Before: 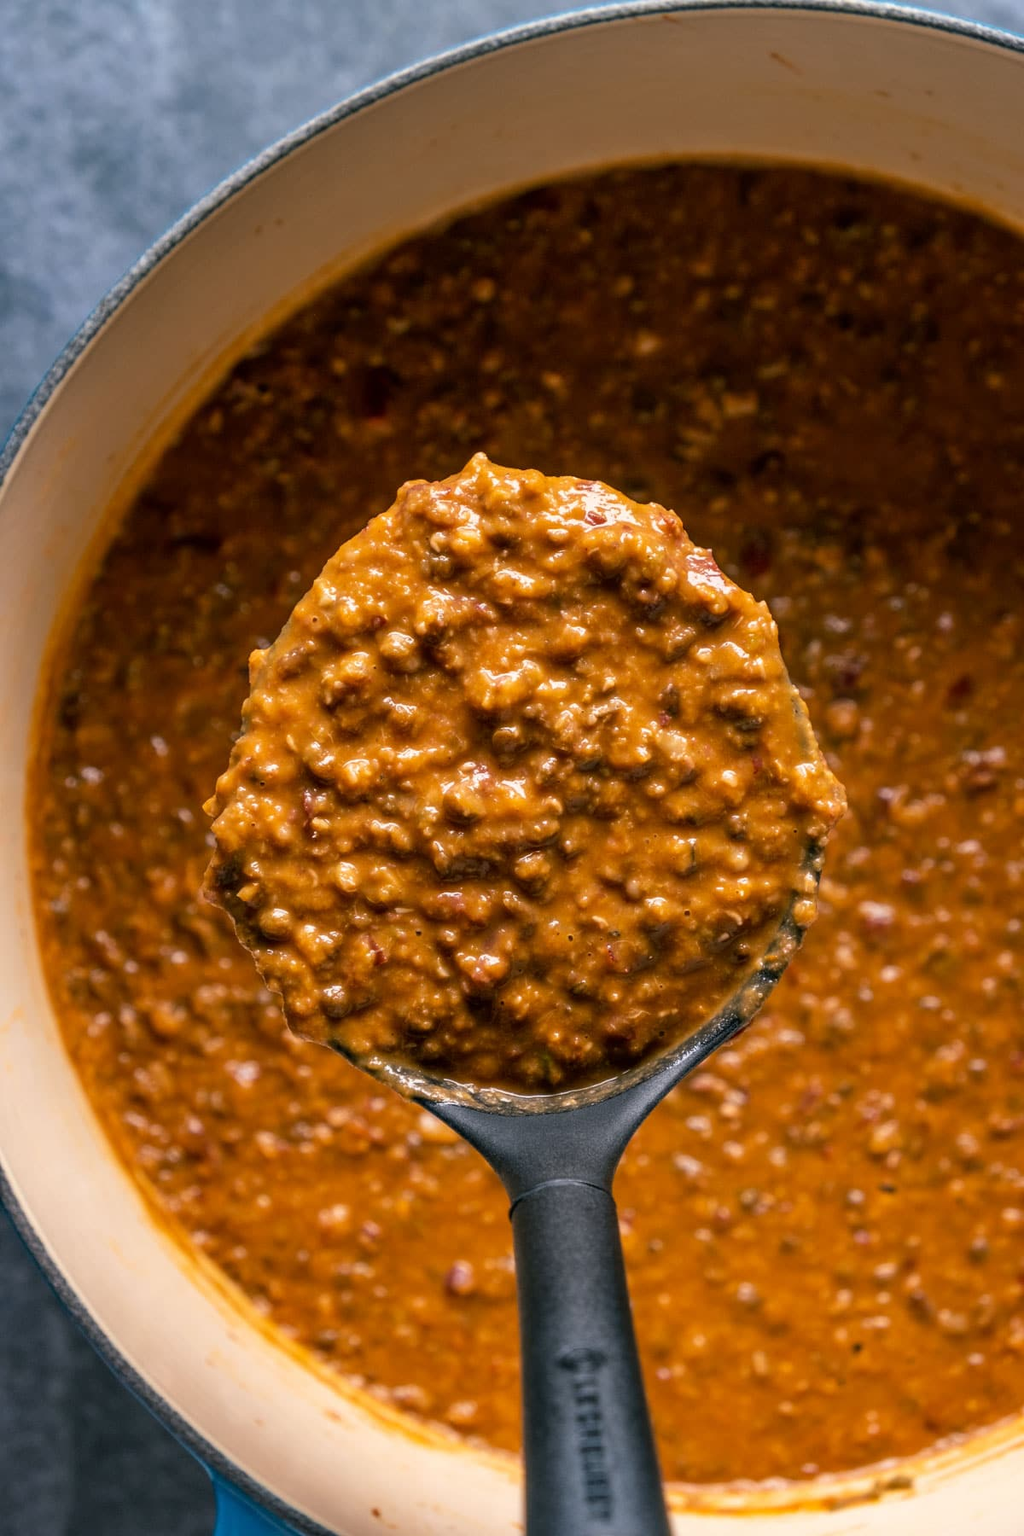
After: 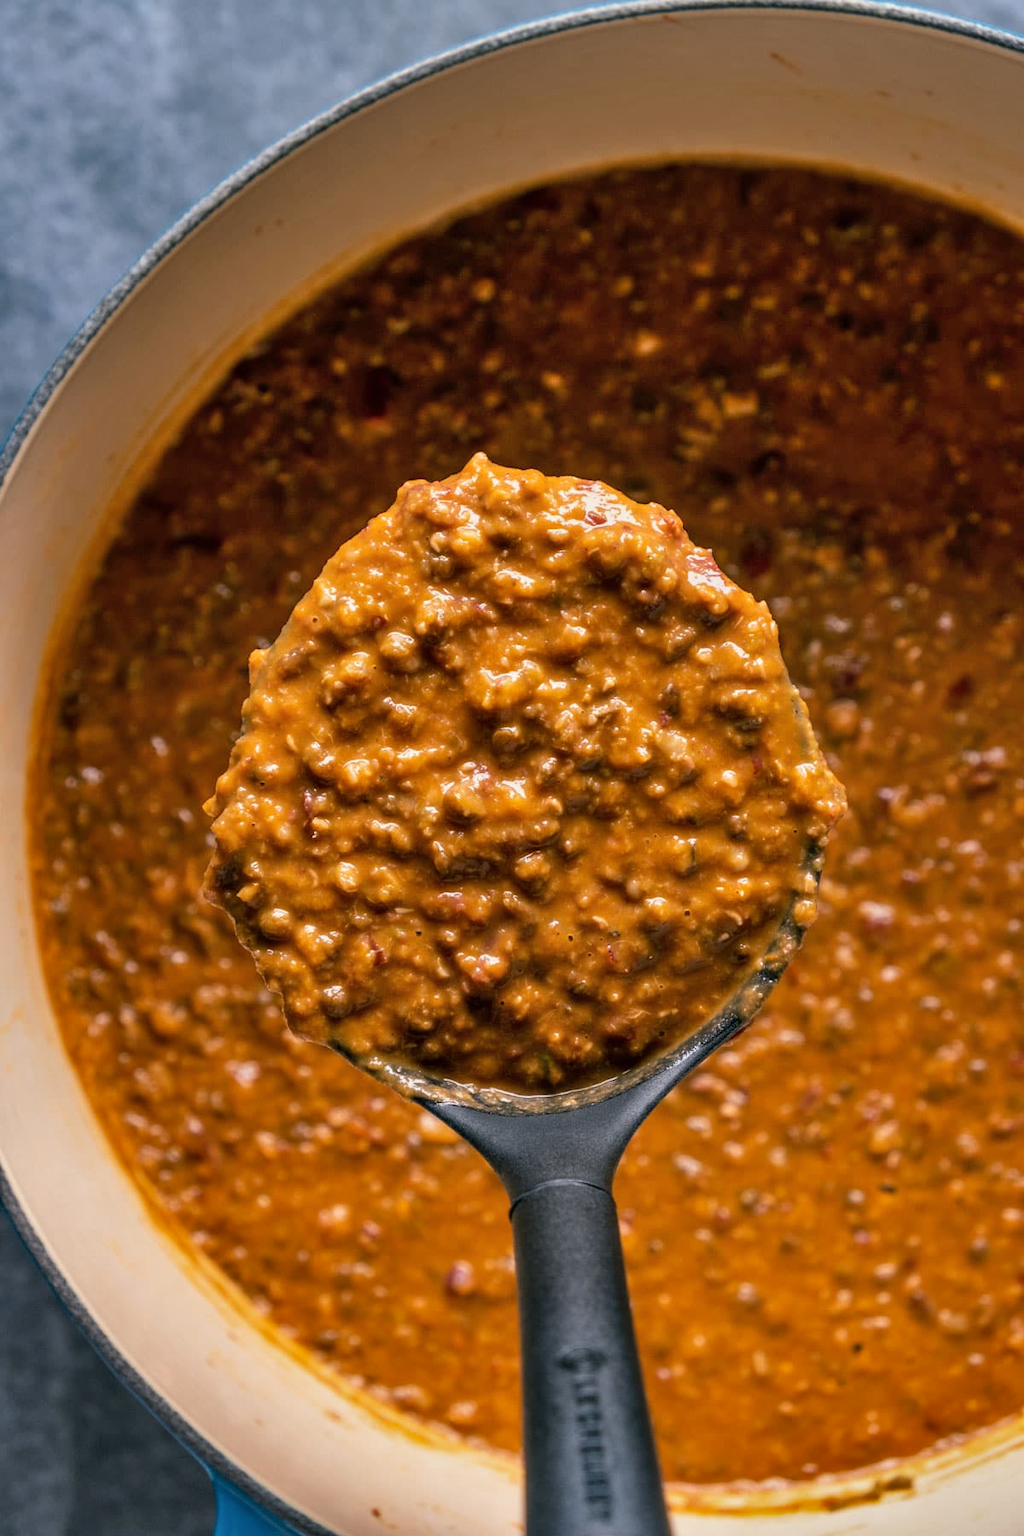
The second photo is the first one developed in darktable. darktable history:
shadows and highlights: radius 100.41, shadows 50.55, highlights -64.36, highlights color adjustment 49.82%, soften with gaussian
white balance: emerald 1
tone equalizer: -8 EV -0.002 EV, -7 EV 0.005 EV, -6 EV -0.009 EV, -5 EV 0.011 EV, -4 EV -0.012 EV, -3 EV 0.007 EV, -2 EV -0.062 EV, -1 EV -0.293 EV, +0 EV -0.582 EV, smoothing diameter 2%, edges refinement/feathering 20, mask exposure compensation -1.57 EV, filter diffusion 5
